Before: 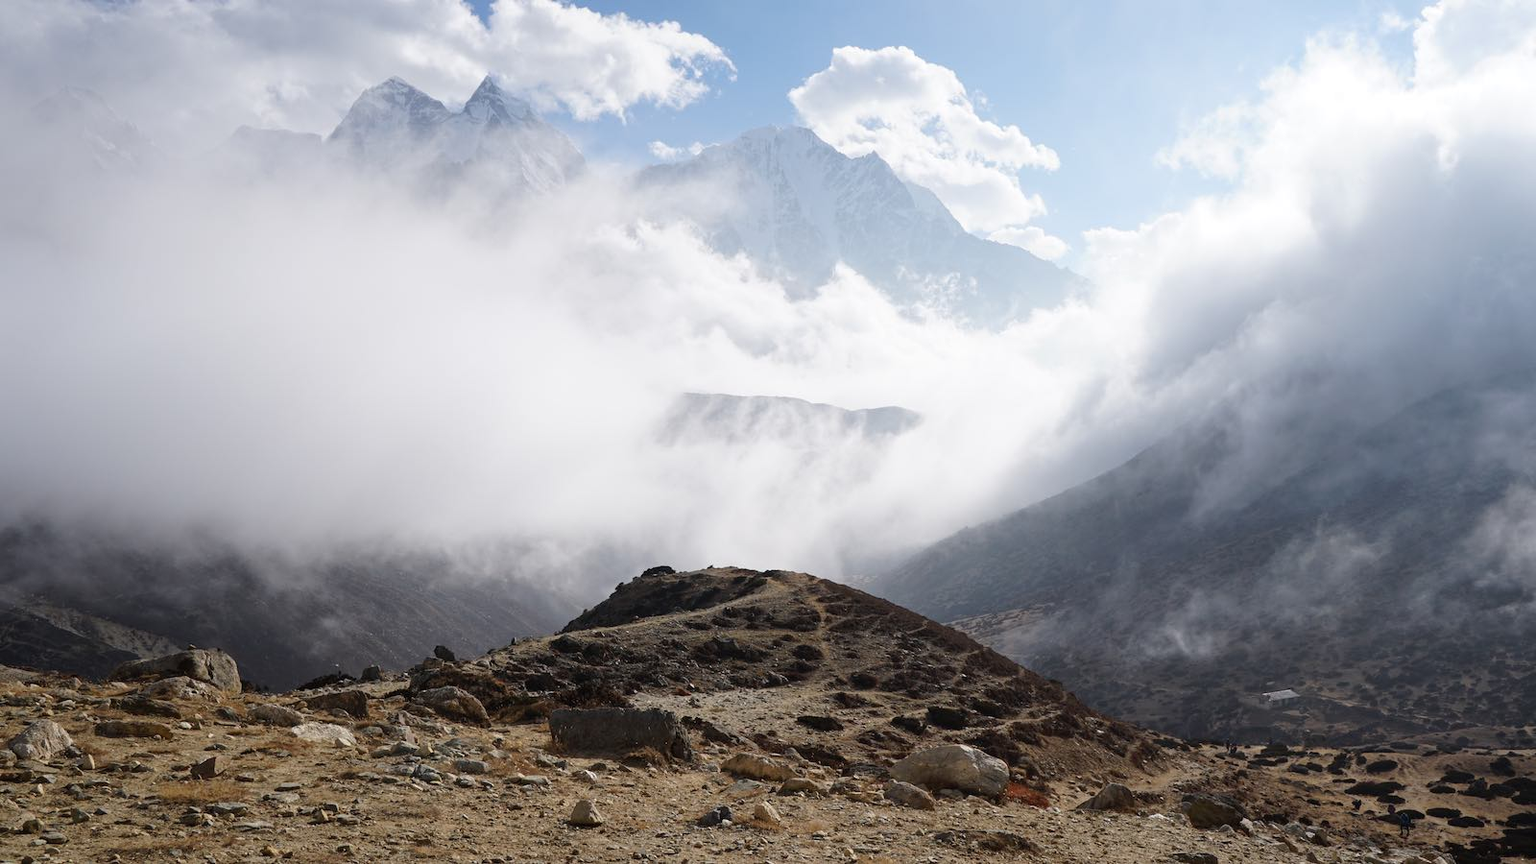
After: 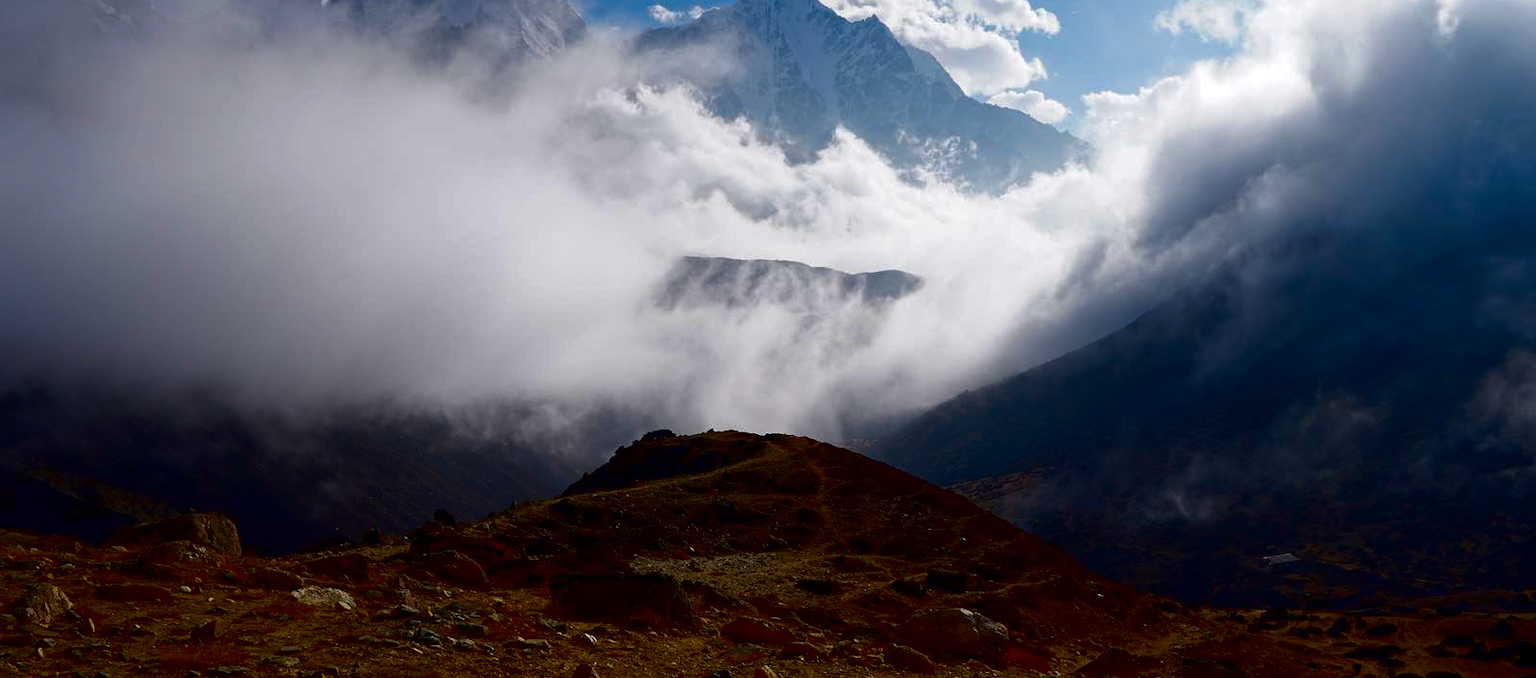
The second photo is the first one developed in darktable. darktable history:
crop and rotate: top 15.882%, bottom 5.549%
contrast brightness saturation: brightness -0.982, saturation 0.991
